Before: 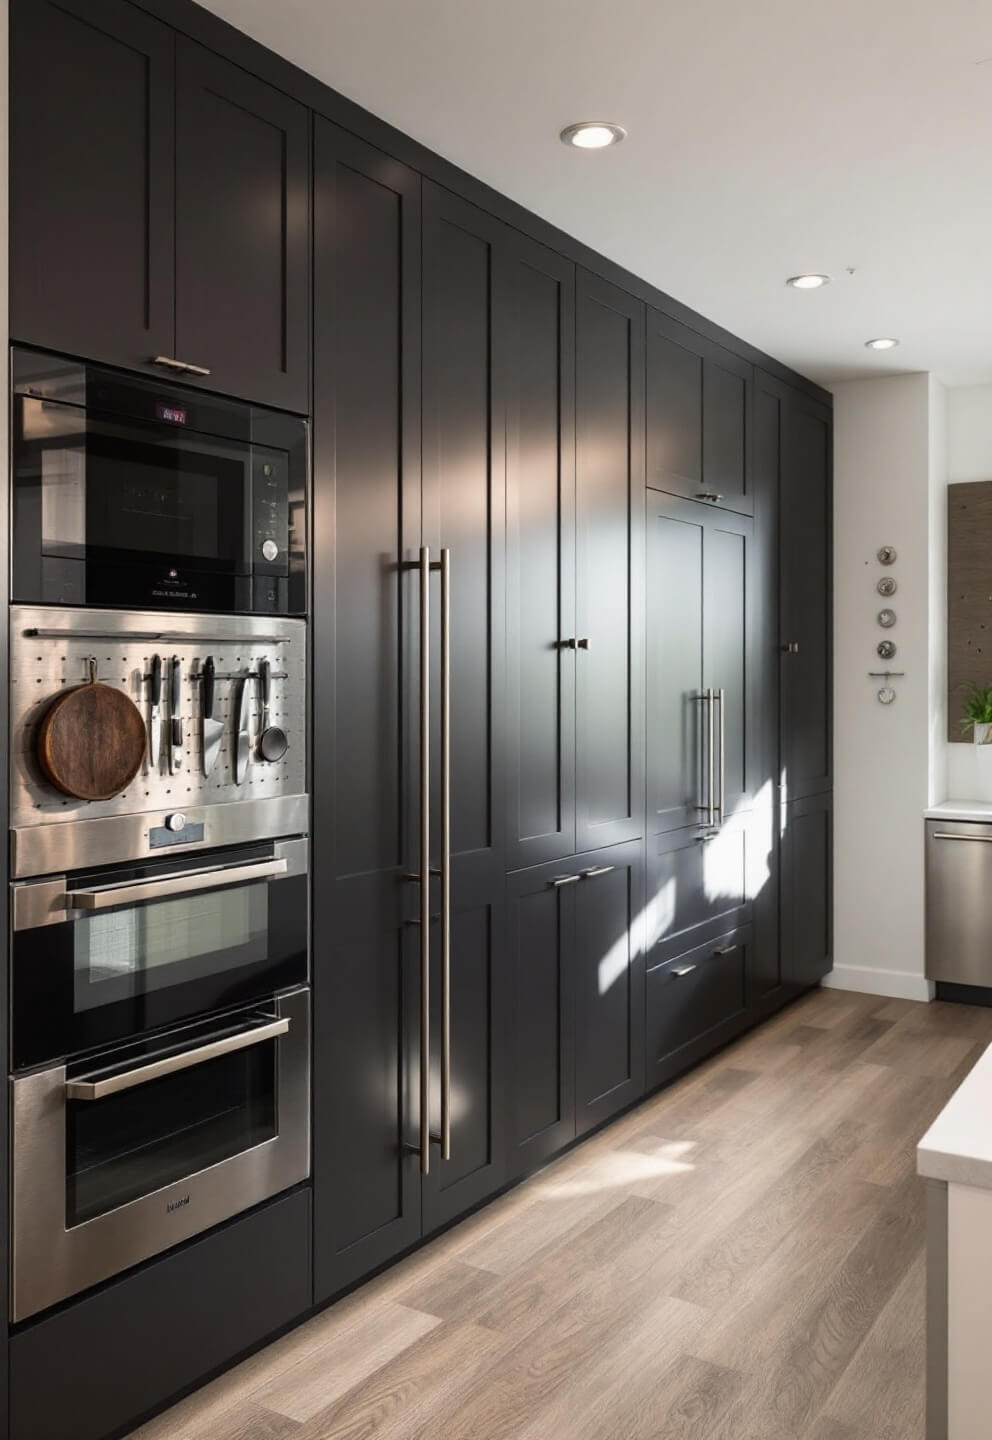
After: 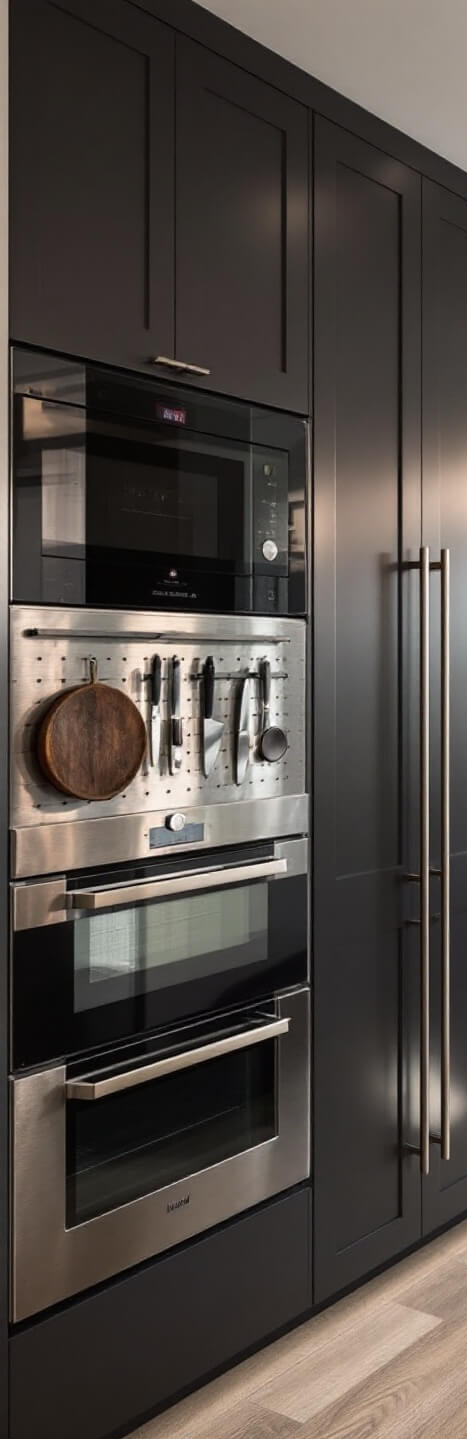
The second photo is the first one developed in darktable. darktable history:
crop and rotate: left 0.062%, top 0%, right 52.816%
